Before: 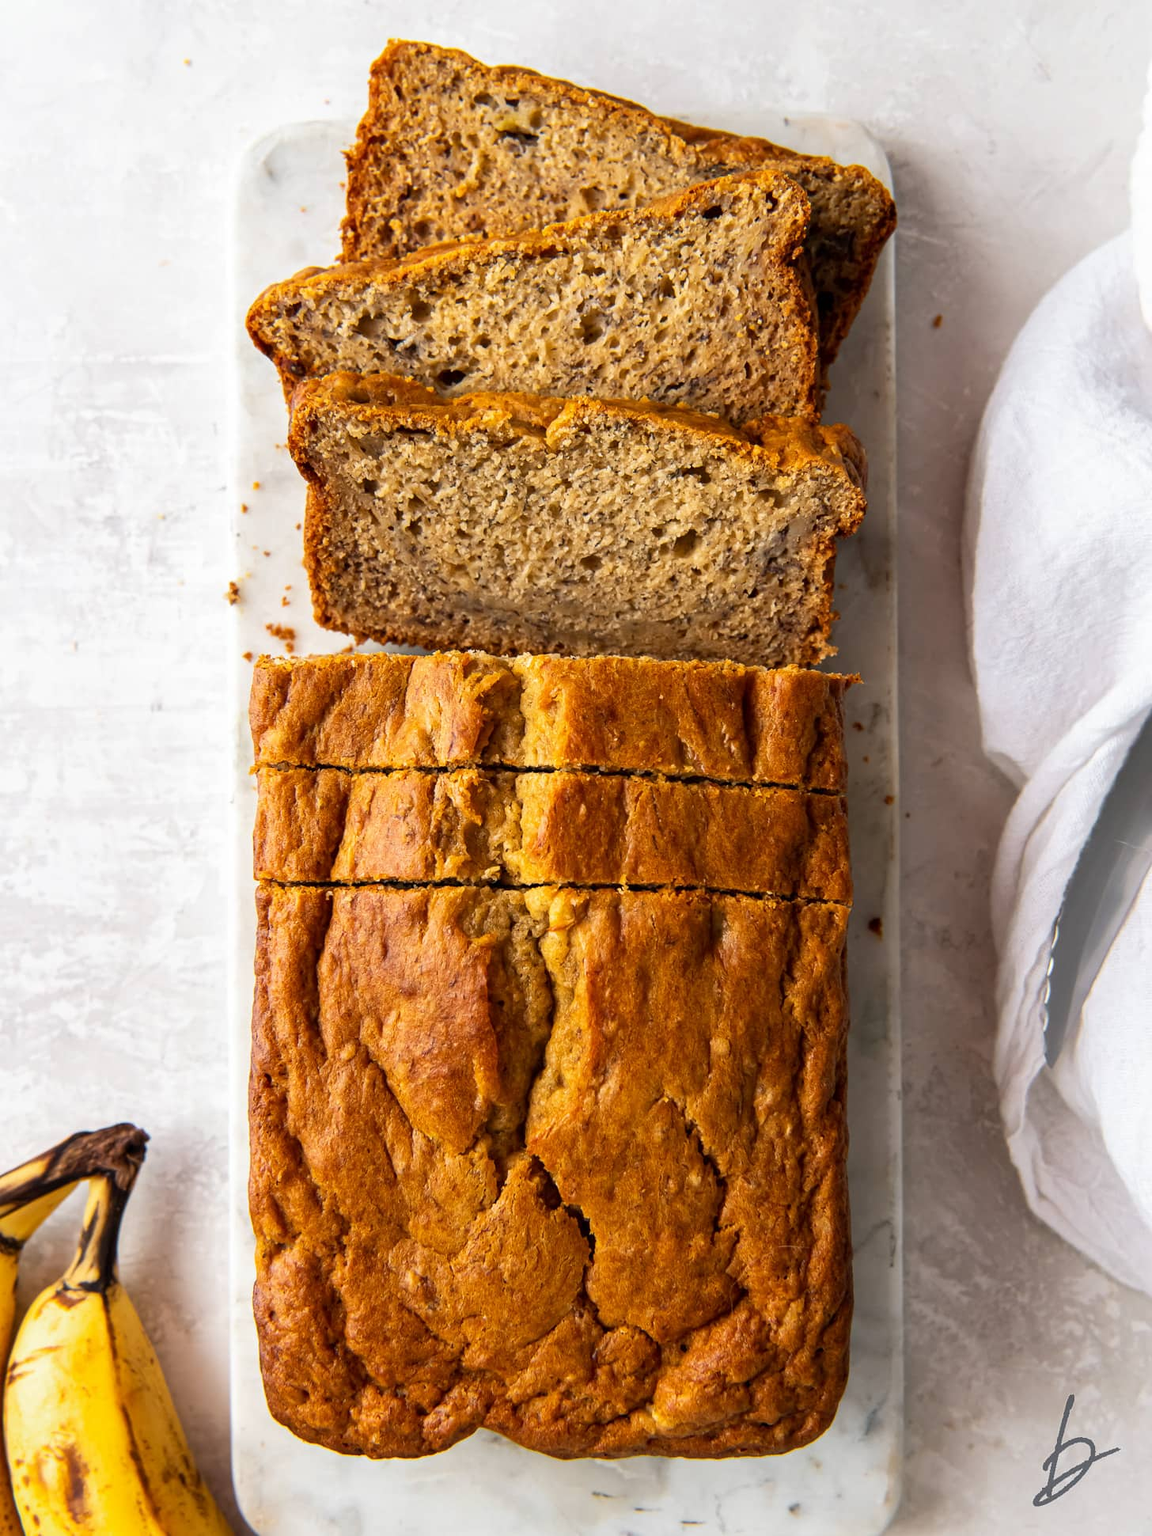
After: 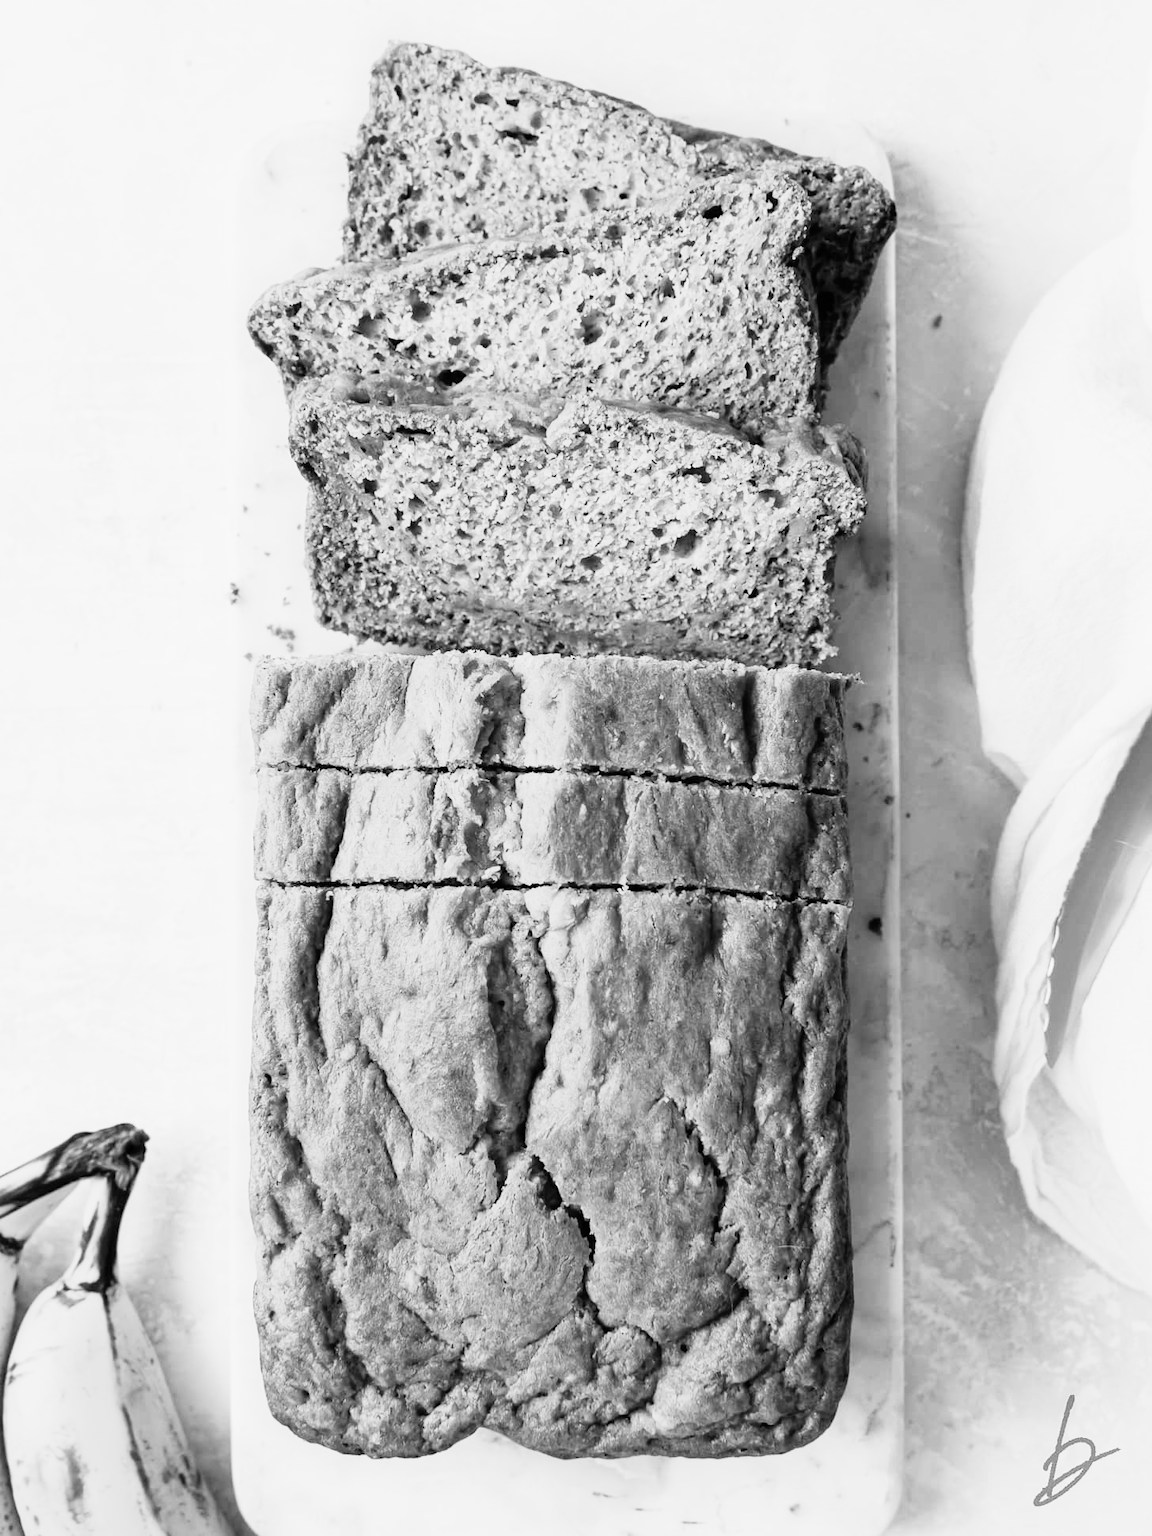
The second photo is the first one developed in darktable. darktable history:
color balance rgb: contrast -30%
monochrome: on, module defaults
rgb curve: curves: ch0 [(0, 0) (0.21, 0.15) (0.24, 0.21) (0.5, 0.75) (0.75, 0.96) (0.89, 0.99) (1, 1)]; ch1 [(0, 0.02) (0.21, 0.13) (0.25, 0.2) (0.5, 0.67) (0.75, 0.9) (0.89, 0.97) (1, 1)]; ch2 [(0, 0.02) (0.21, 0.13) (0.25, 0.2) (0.5, 0.67) (0.75, 0.9) (0.89, 0.97) (1, 1)], compensate middle gray true
